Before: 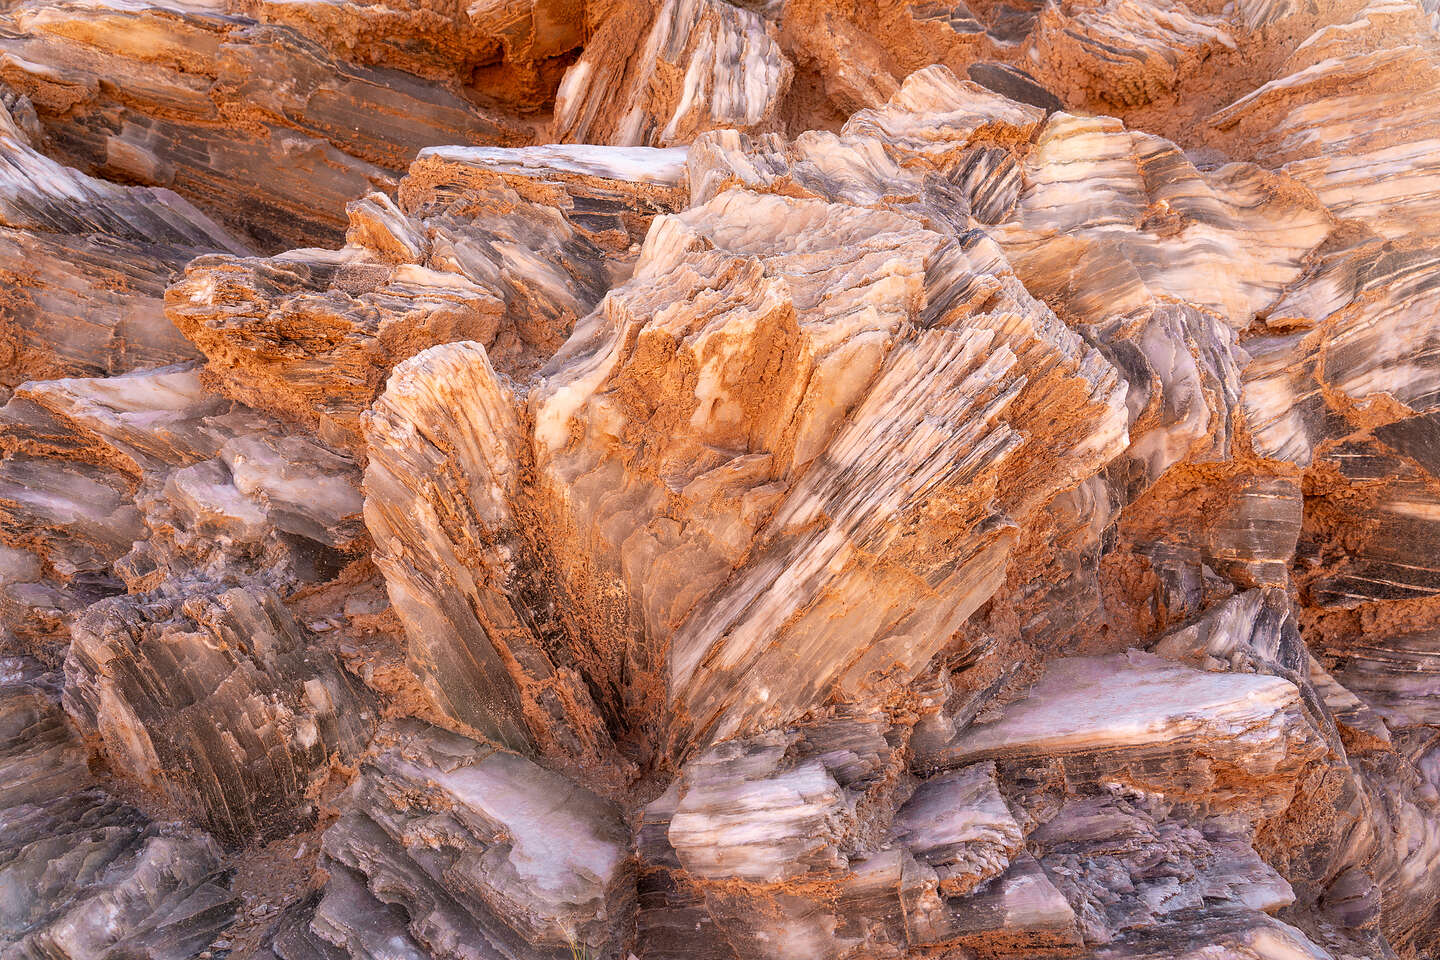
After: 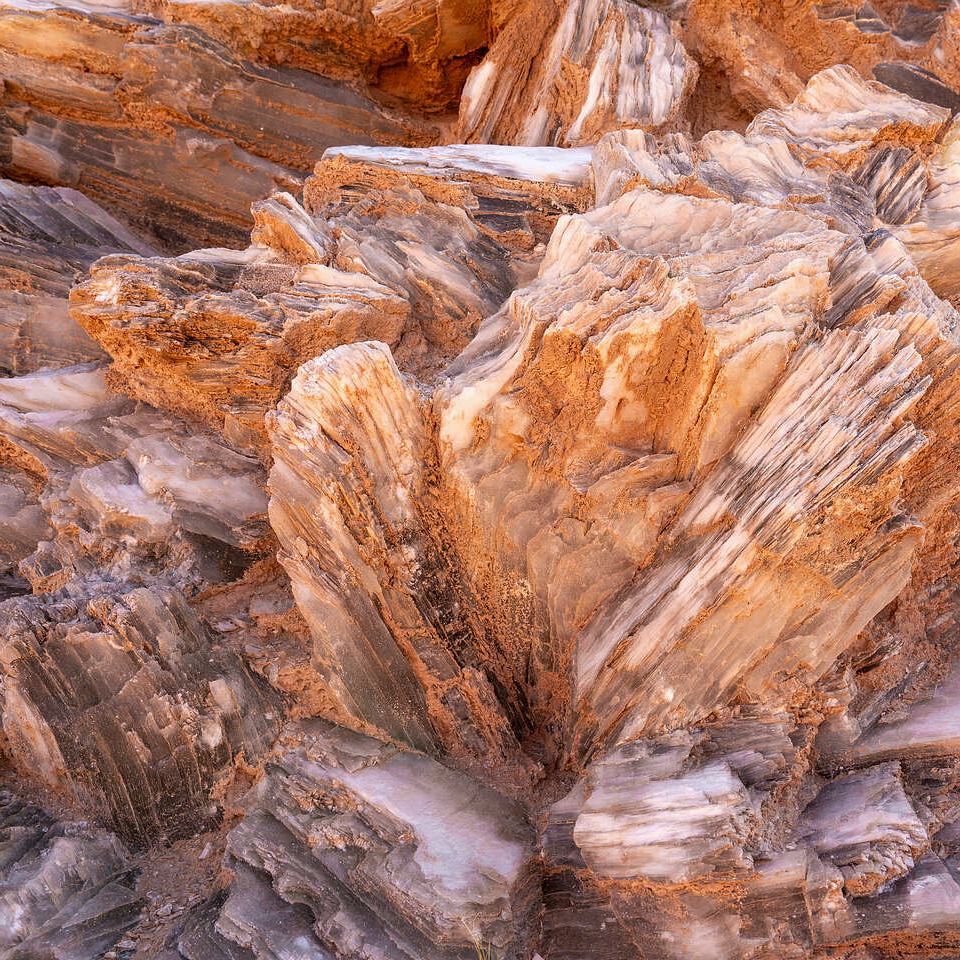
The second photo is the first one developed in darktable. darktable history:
crop and rotate: left 6.617%, right 26.717%
white balance: red 0.986, blue 1.01
